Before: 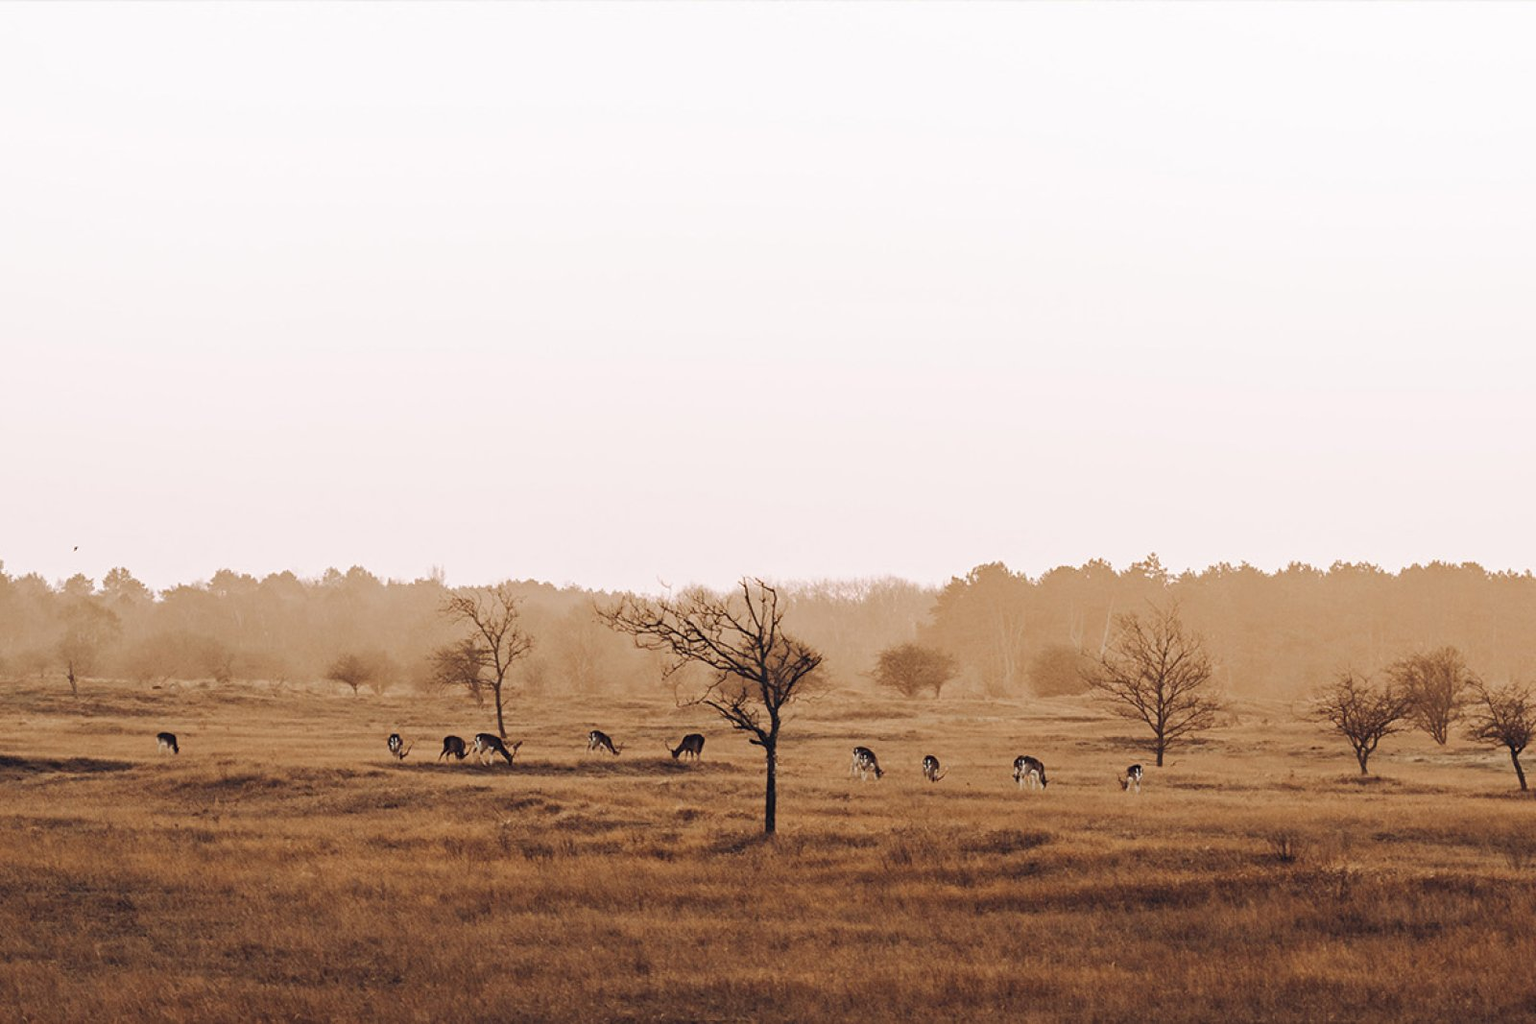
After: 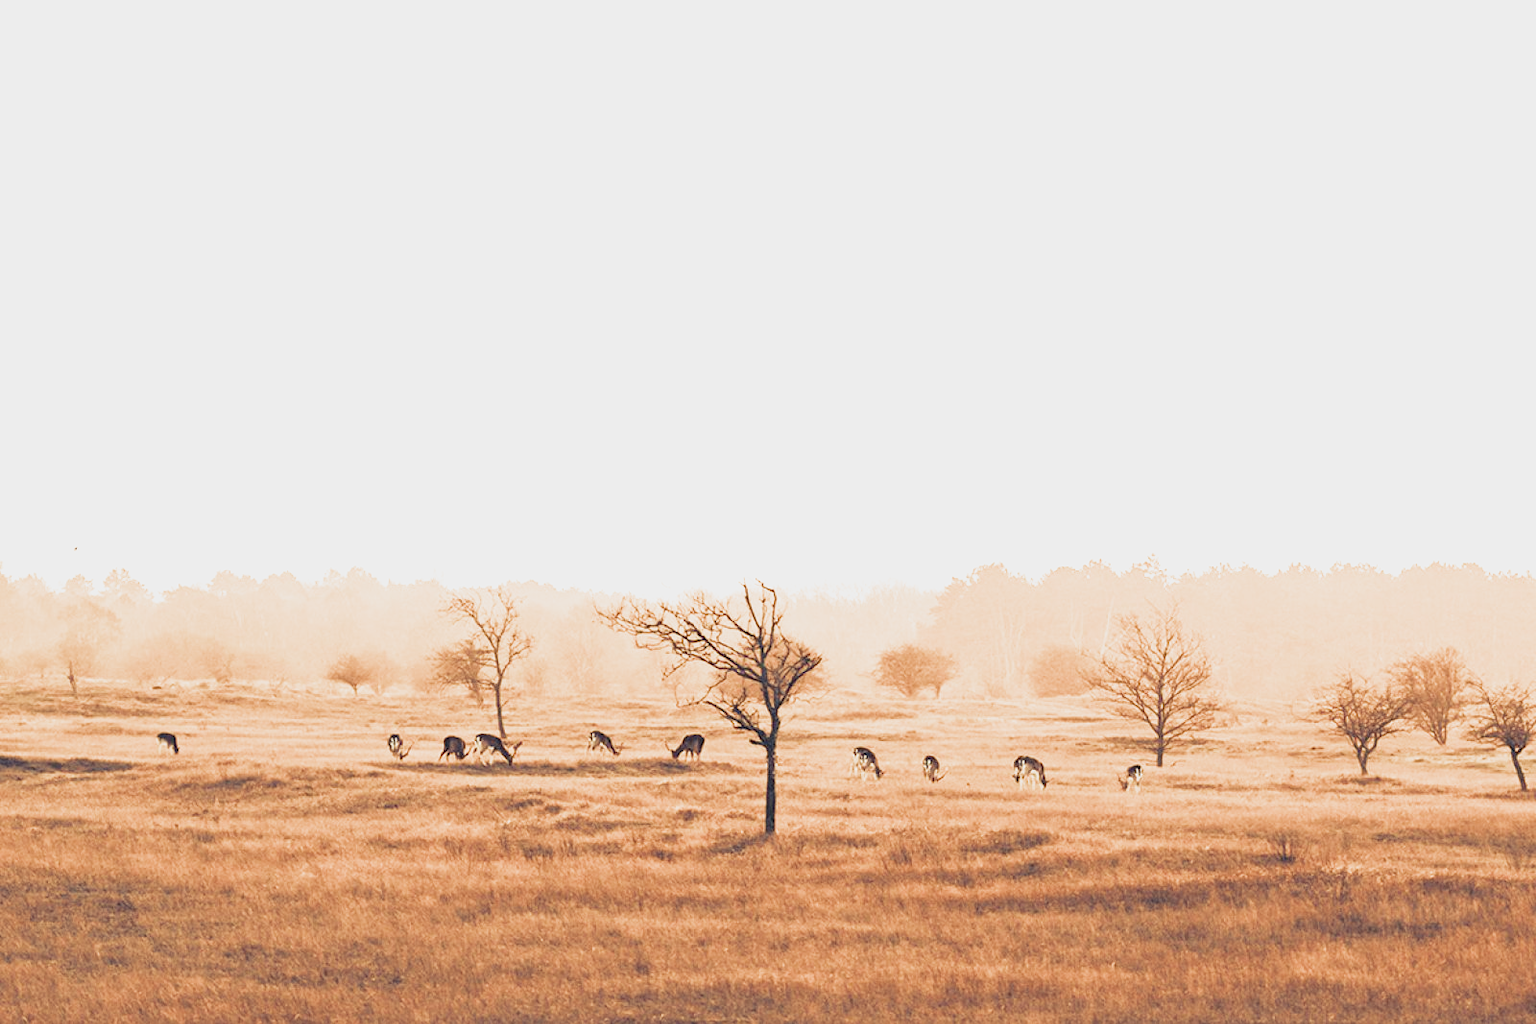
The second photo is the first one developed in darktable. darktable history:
exposure: exposure 2.04 EV, compensate highlight preservation false
filmic rgb: black relative exposure -13 EV, threshold 3 EV, target white luminance 85%, hardness 6.3, latitude 42.11%, contrast 0.858, shadows ↔ highlights balance 8.63%, color science v4 (2020), enable highlight reconstruction true
color balance rgb: shadows lift › chroma 2%, shadows lift › hue 263°, highlights gain › chroma 8%, highlights gain › hue 84°, linear chroma grading › global chroma -15%, saturation formula JzAzBz (2021)
